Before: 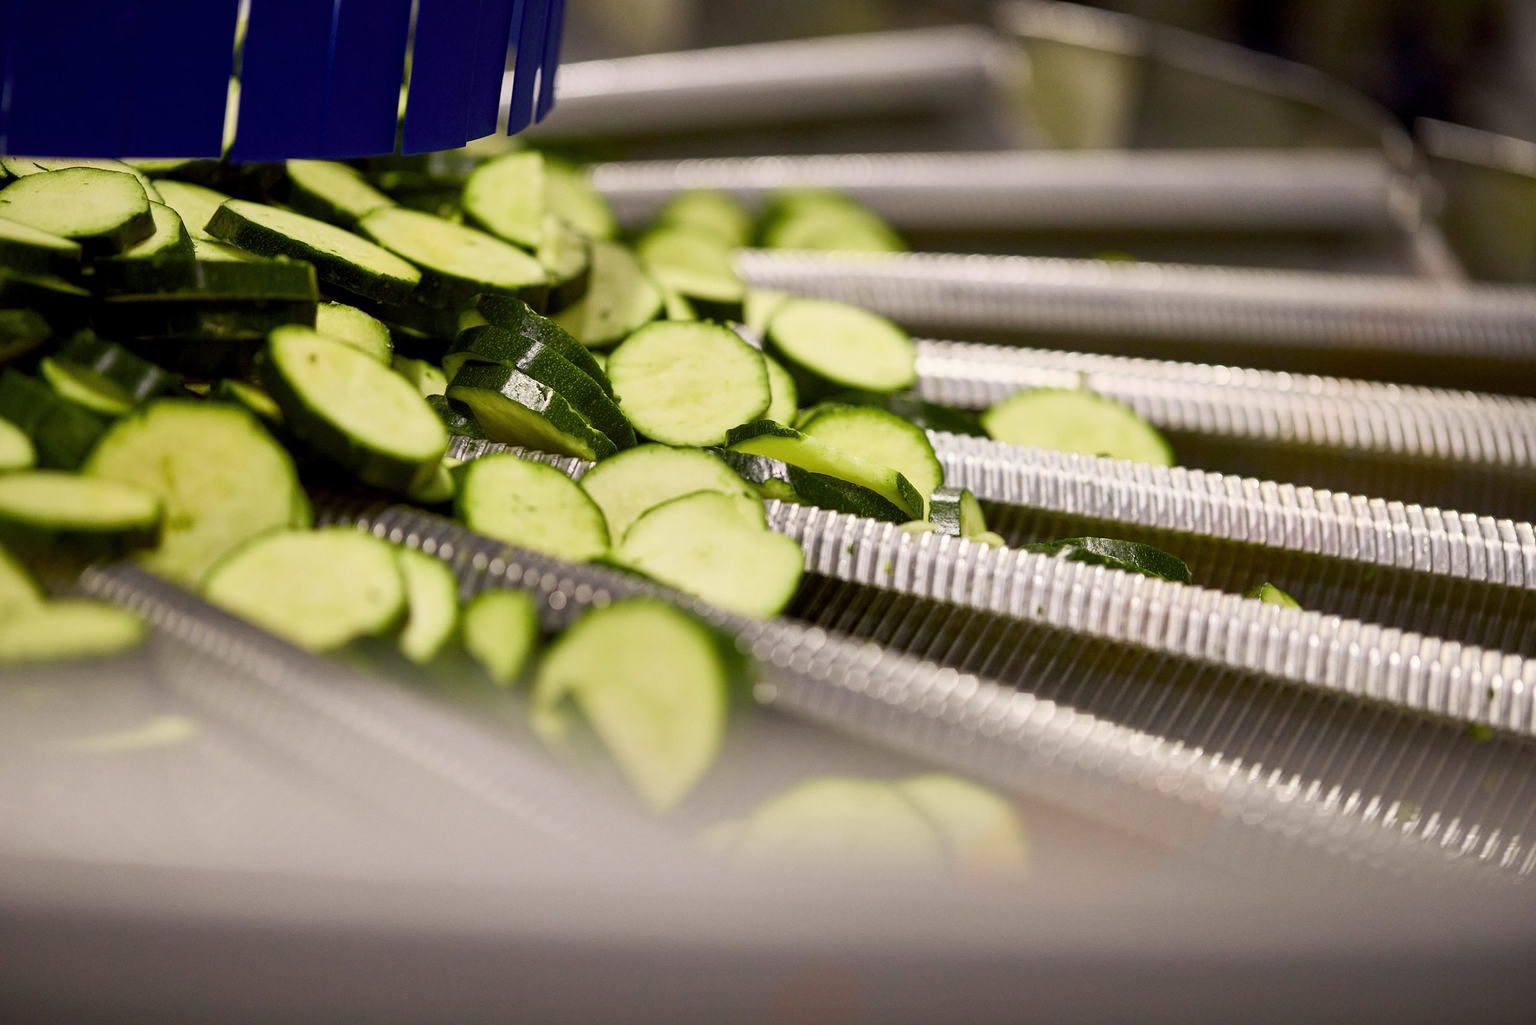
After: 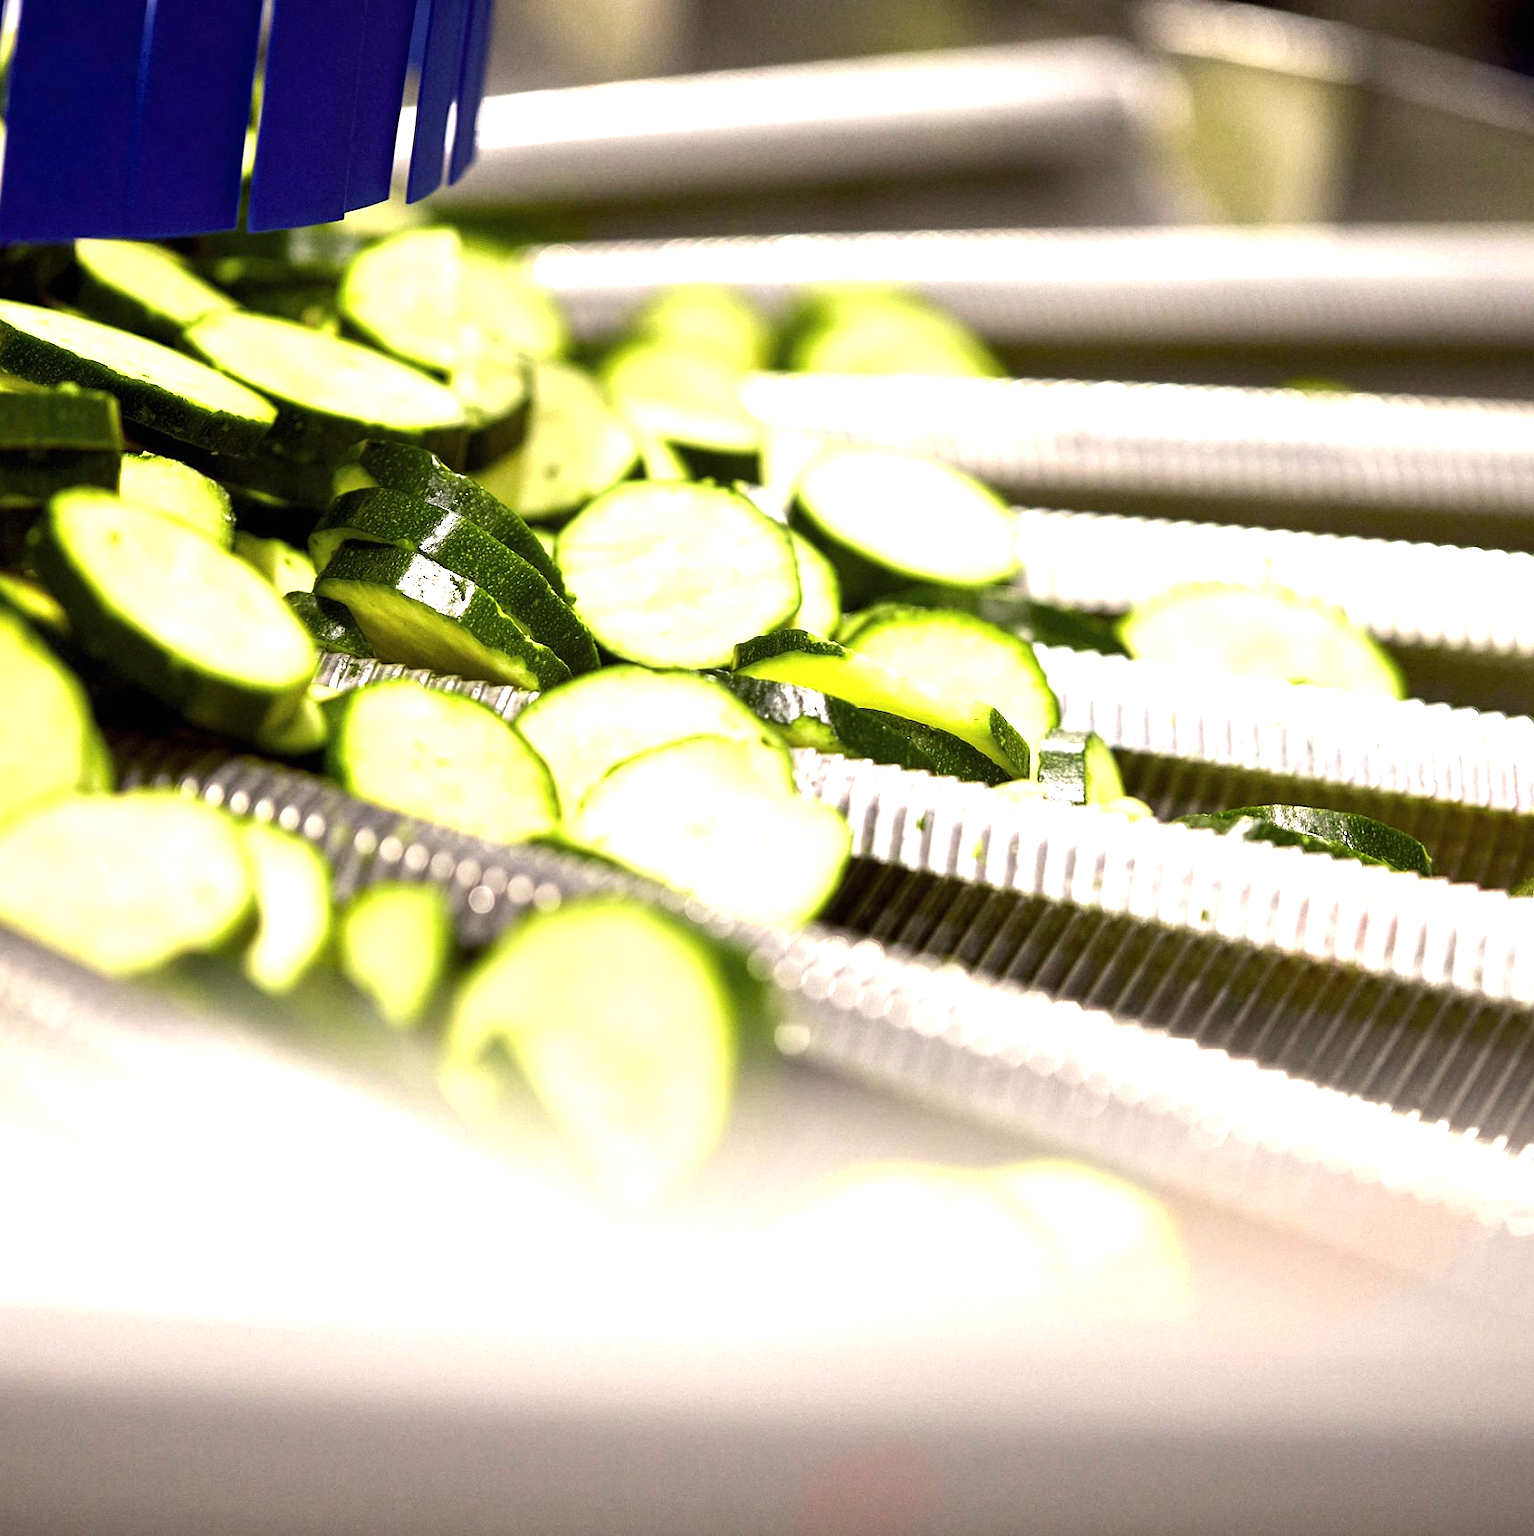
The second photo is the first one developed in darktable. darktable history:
crop: left 15.419%, right 17.914%
tone equalizer: -8 EV -0.417 EV, -7 EV -0.389 EV, -6 EV -0.333 EV, -5 EV -0.222 EV, -3 EV 0.222 EV, -2 EV 0.333 EV, -1 EV 0.389 EV, +0 EV 0.417 EV, edges refinement/feathering 500, mask exposure compensation -1.57 EV, preserve details no
exposure: black level correction 0, exposure 1.125 EV, compensate exposure bias true, compensate highlight preservation false
